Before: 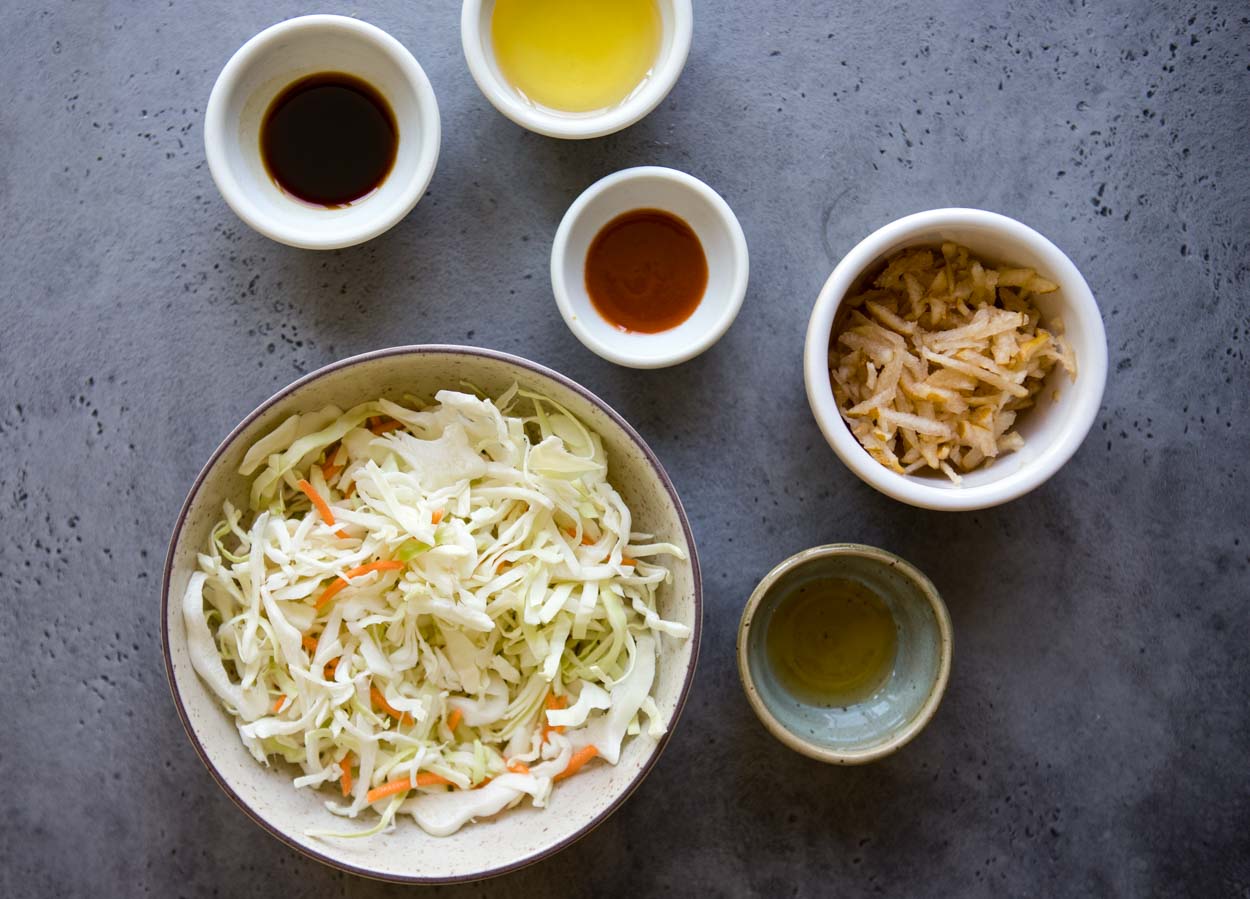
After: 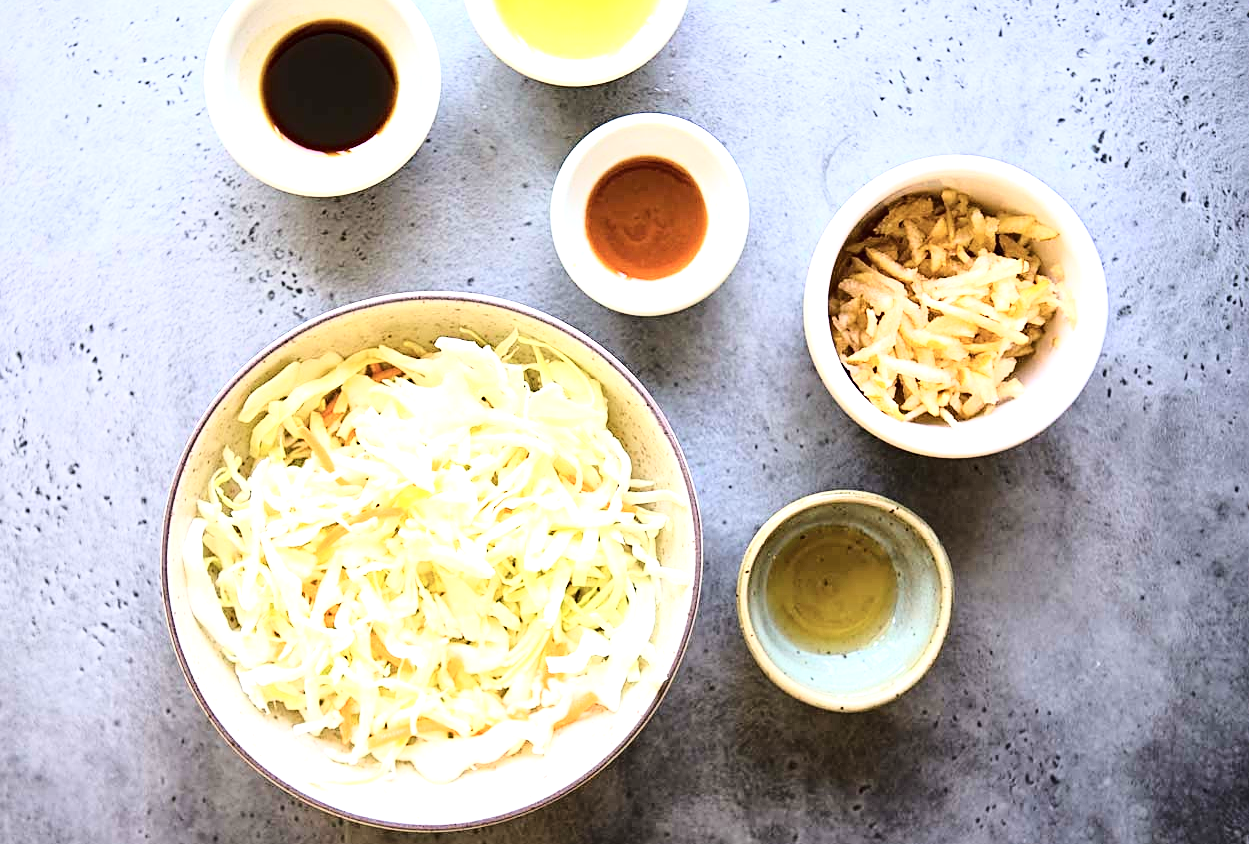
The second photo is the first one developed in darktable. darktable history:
crop and rotate: top 6.112%
contrast brightness saturation: contrast 0.105, saturation -0.158
base curve: curves: ch0 [(0, 0) (0.028, 0.03) (0.121, 0.232) (0.46, 0.748) (0.859, 0.968) (1, 1)]
exposure: black level correction 0, exposure 1.391 EV, compensate highlight preservation false
sharpen: on, module defaults
